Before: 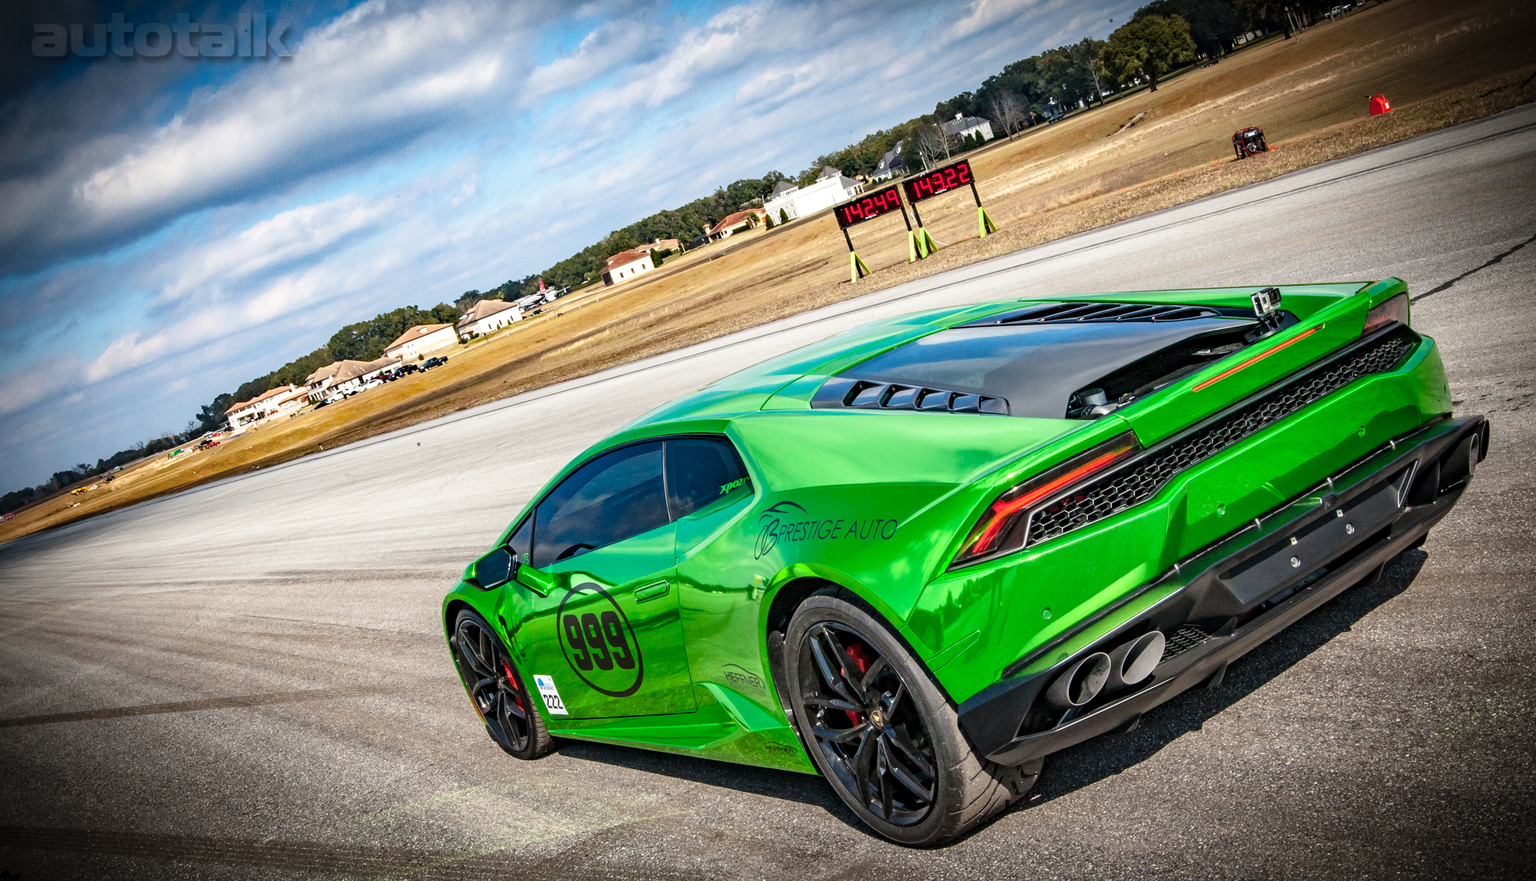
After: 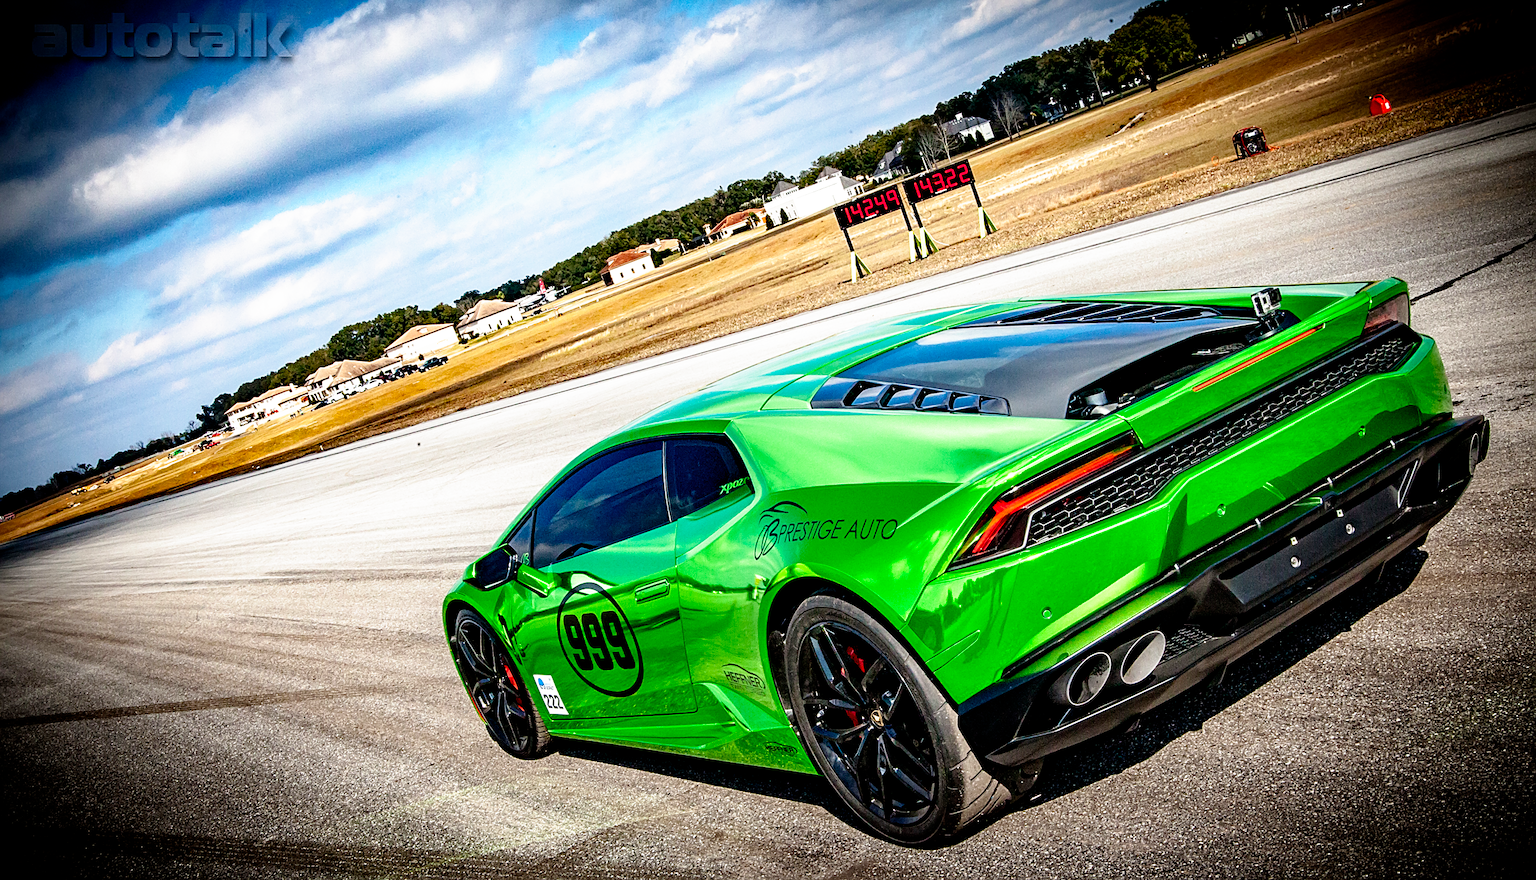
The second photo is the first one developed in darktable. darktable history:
sharpen: on, module defaults
filmic rgb: black relative exposure -5.5 EV, white relative exposure 2.5 EV, threshold 3 EV, target black luminance 0%, hardness 4.51, latitude 67.35%, contrast 1.453, shadows ↔ highlights balance -3.52%, preserve chrominance no, color science v4 (2020), contrast in shadows soft, enable highlight reconstruction true
white balance: emerald 1
